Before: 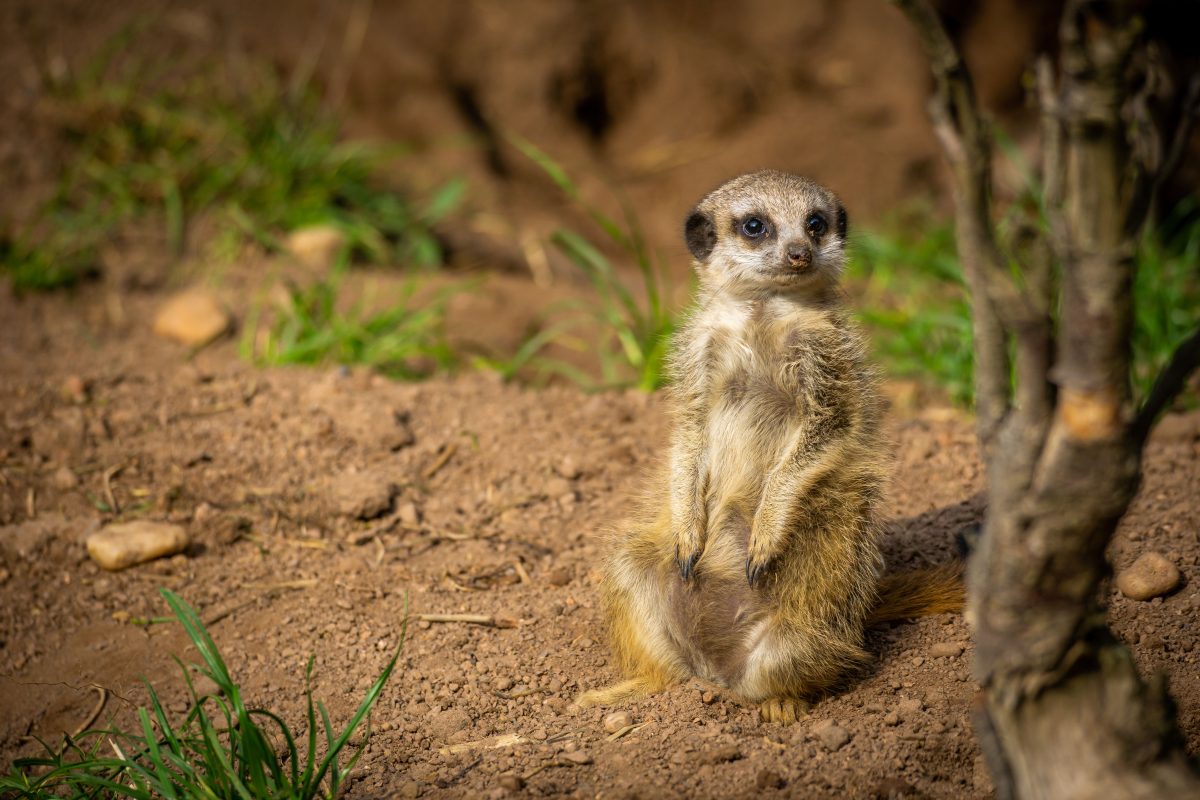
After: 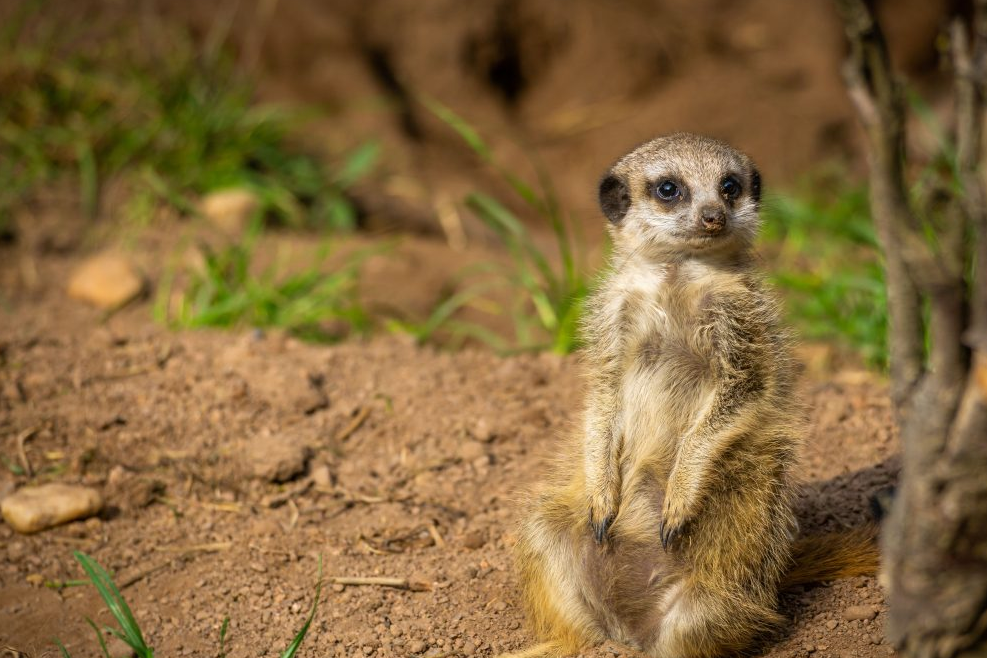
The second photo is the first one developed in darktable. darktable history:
crop and rotate: left 7.214%, top 4.661%, right 10.523%, bottom 13.012%
